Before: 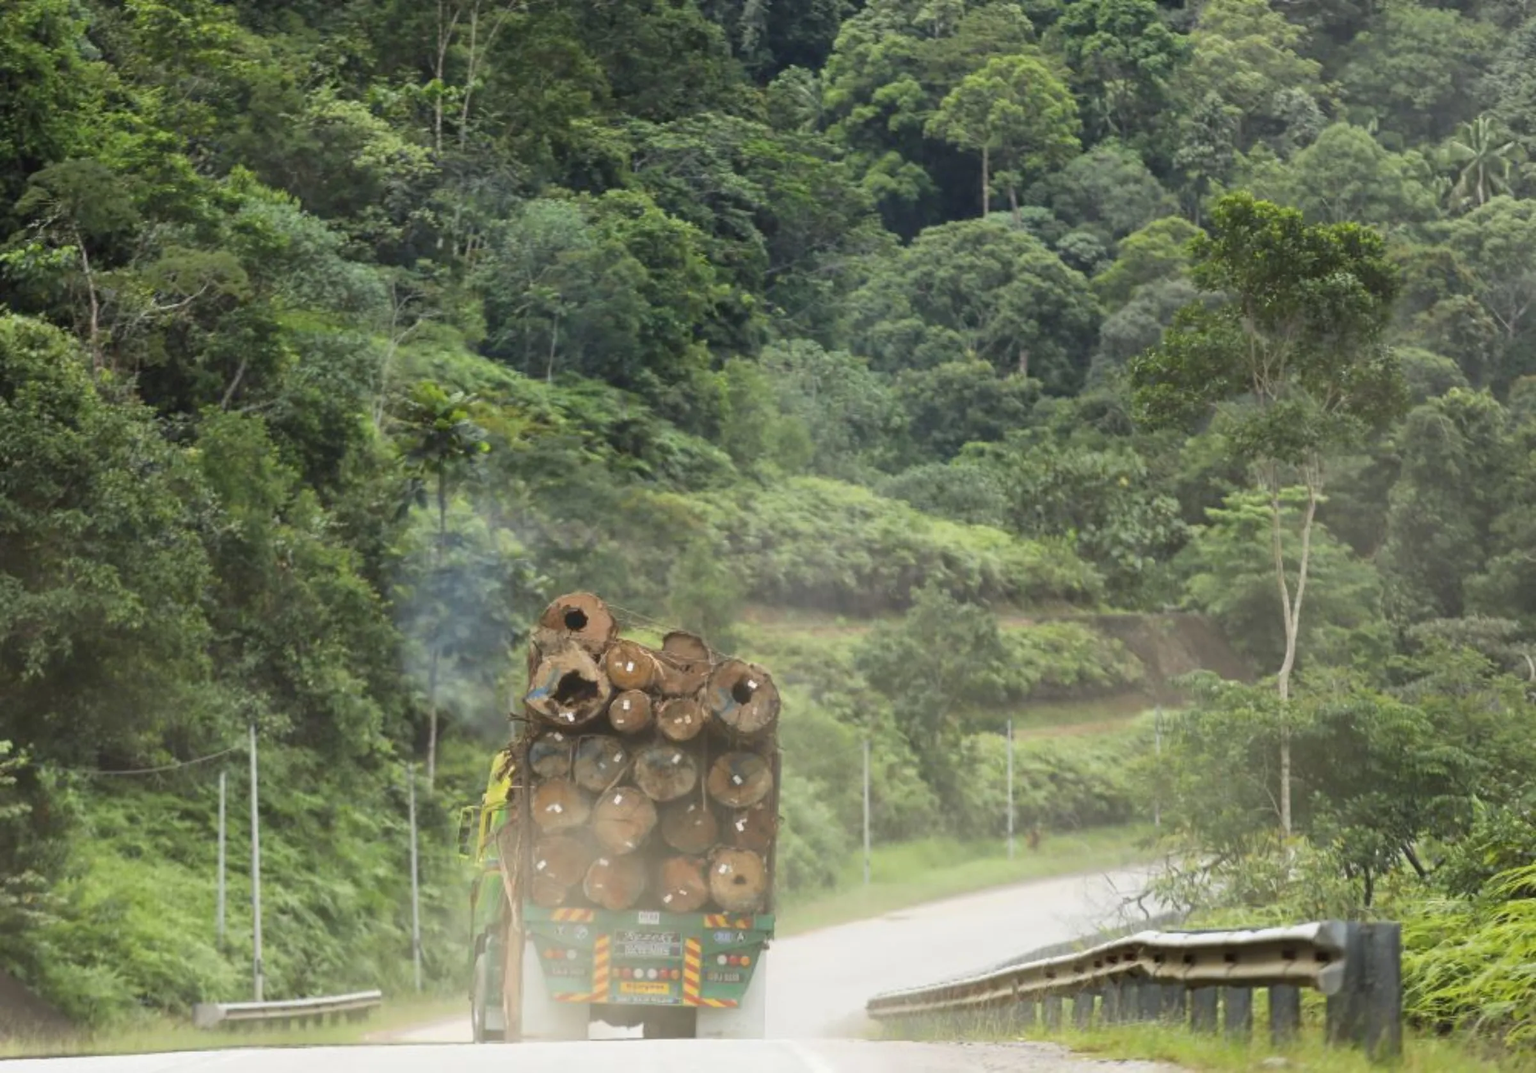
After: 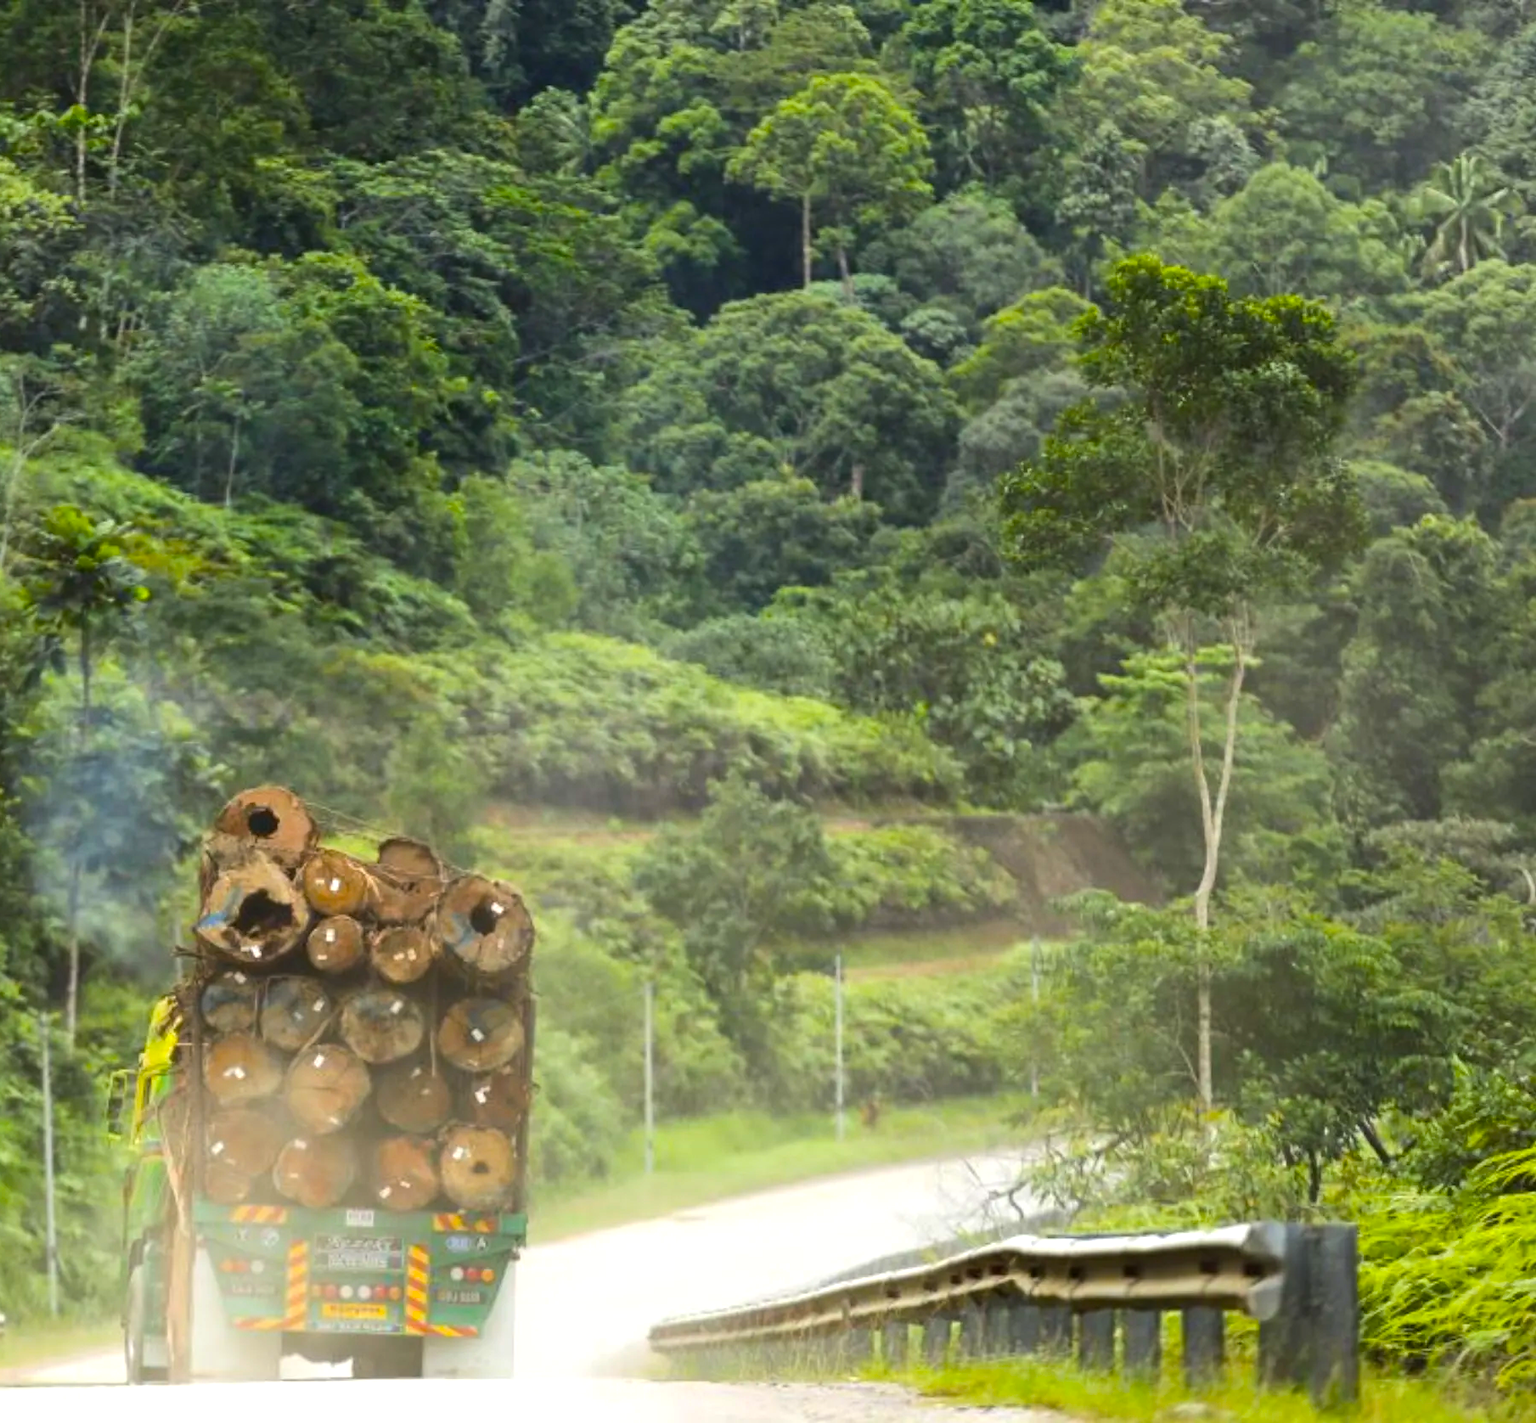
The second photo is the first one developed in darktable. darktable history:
tone equalizer: -8 EV -0.417 EV, -7 EV -0.389 EV, -6 EV -0.333 EV, -5 EV -0.222 EV, -3 EV 0.222 EV, -2 EV 0.333 EV, -1 EV 0.389 EV, +0 EV 0.417 EV, edges refinement/feathering 500, mask exposure compensation -1.57 EV, preserve details no
crop and rotate: left 24.6%
color balance rgb: linear chroma grading › global chroma 15%, perceptual saturation grading › global saturation 30%
